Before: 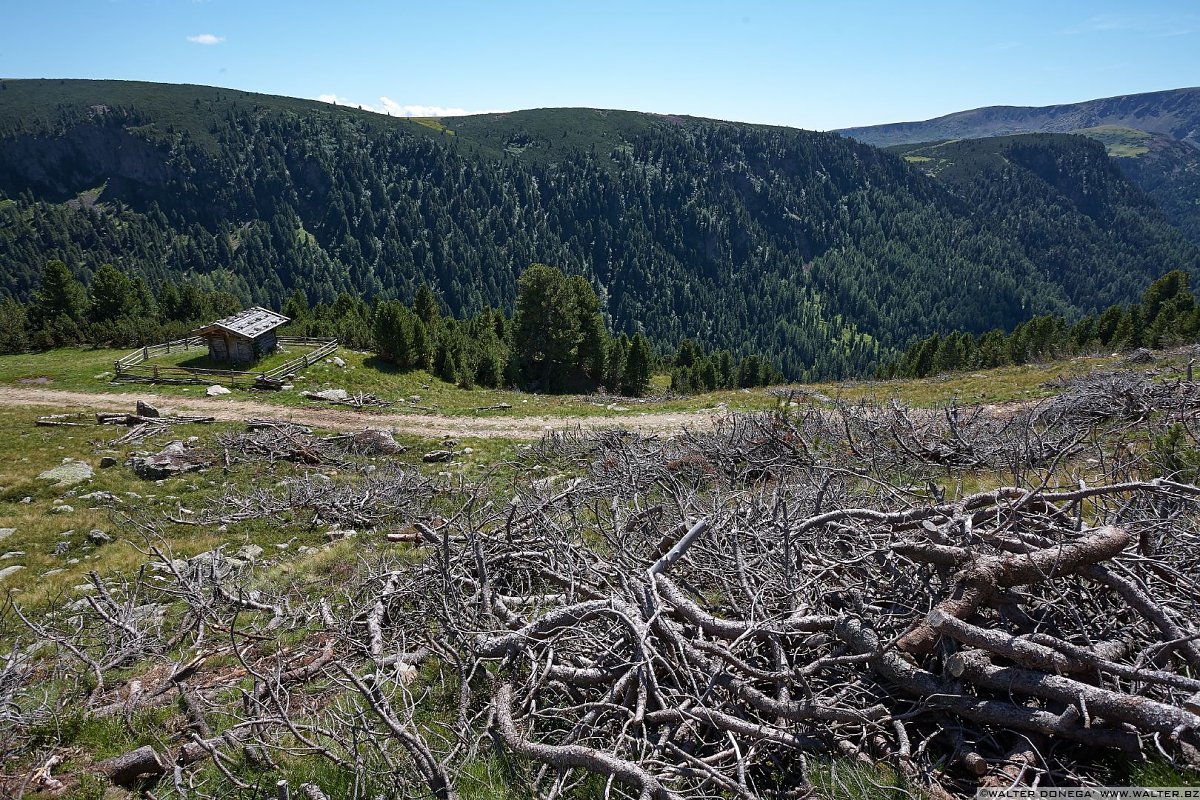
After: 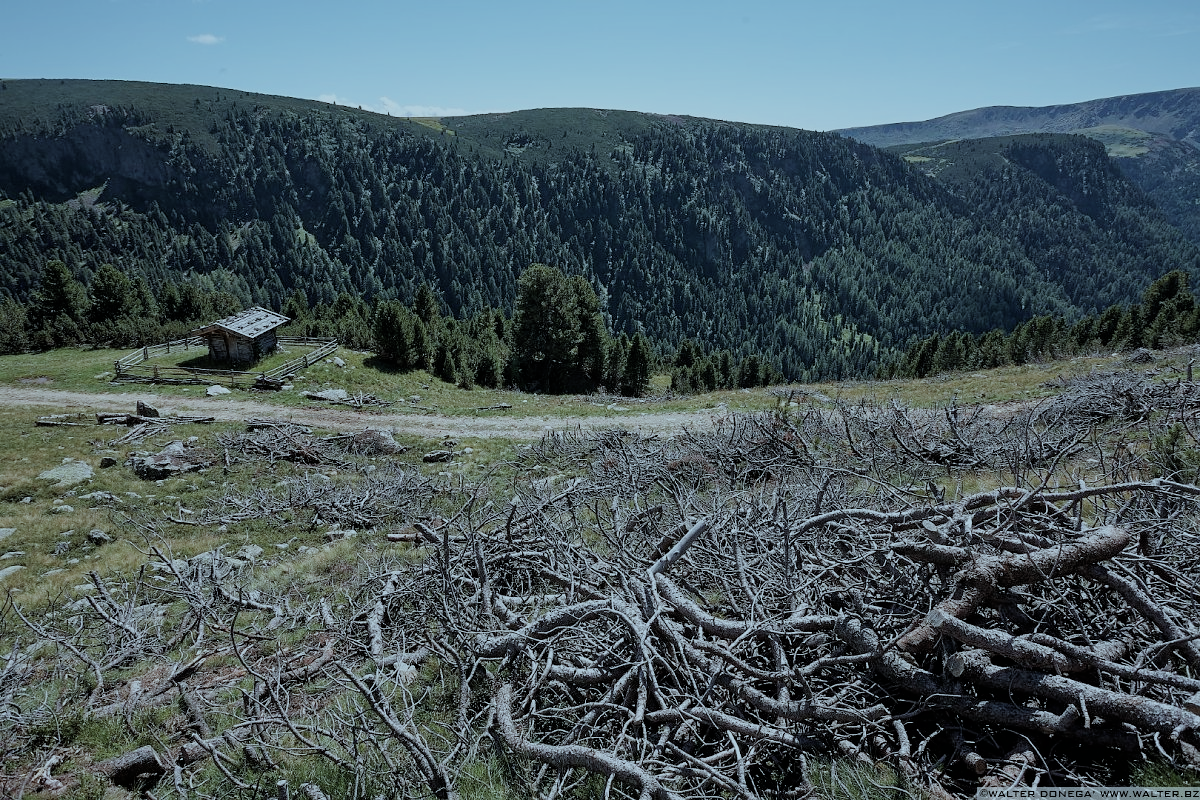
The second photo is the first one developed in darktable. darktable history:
color correction: highlights a* -12.92, highlights b* -17.49, saturation 0.698
filmic rgb: black relative exposure -6.56 EV, white relative exposure 4.7 EV, threshold 5.98 EV, hardness 3.12, contrast 0.811, enable highlight reconstruction true
